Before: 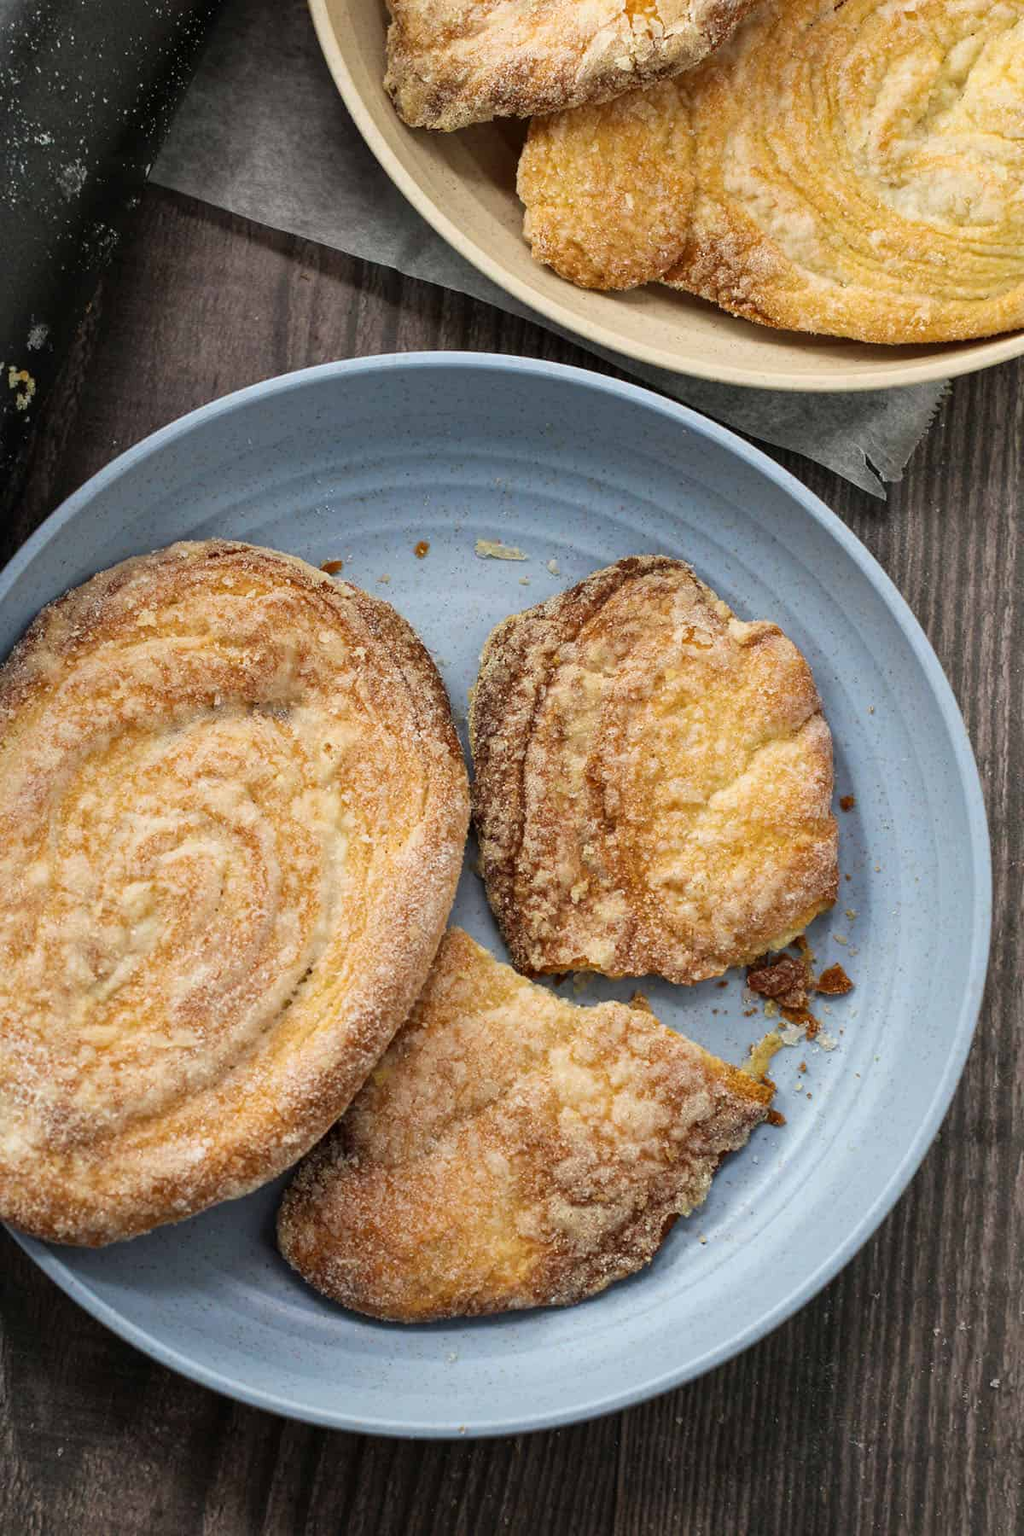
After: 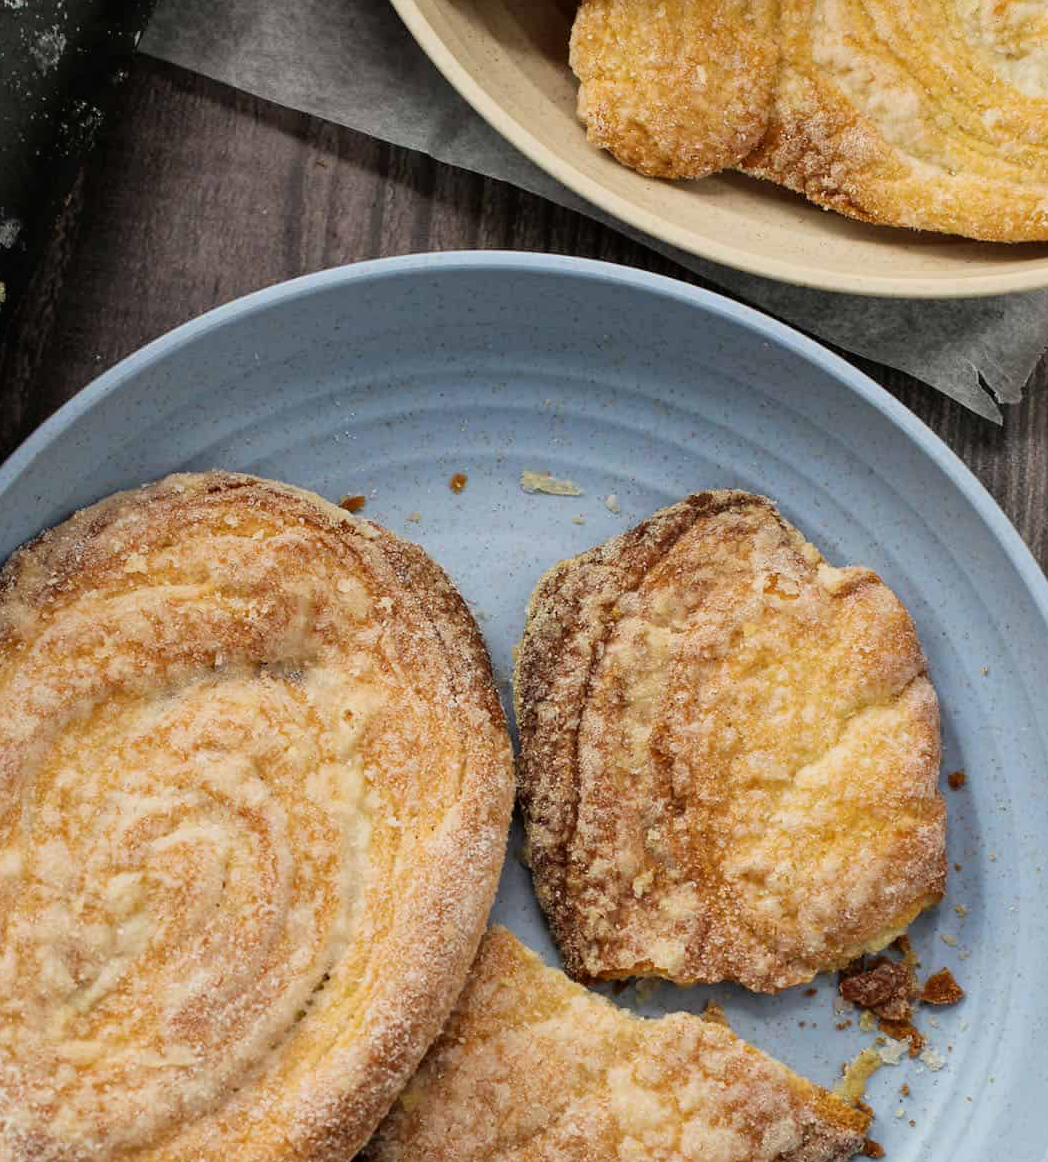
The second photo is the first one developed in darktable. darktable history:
filmic rgb: black relative exposure -11.35 EV, white relative exposure 3.22 EV, hardness 6.76, color science v6 (2022)
crop: left 3.015%, top 8.969%, right 9.647%, bottom 26.457%
